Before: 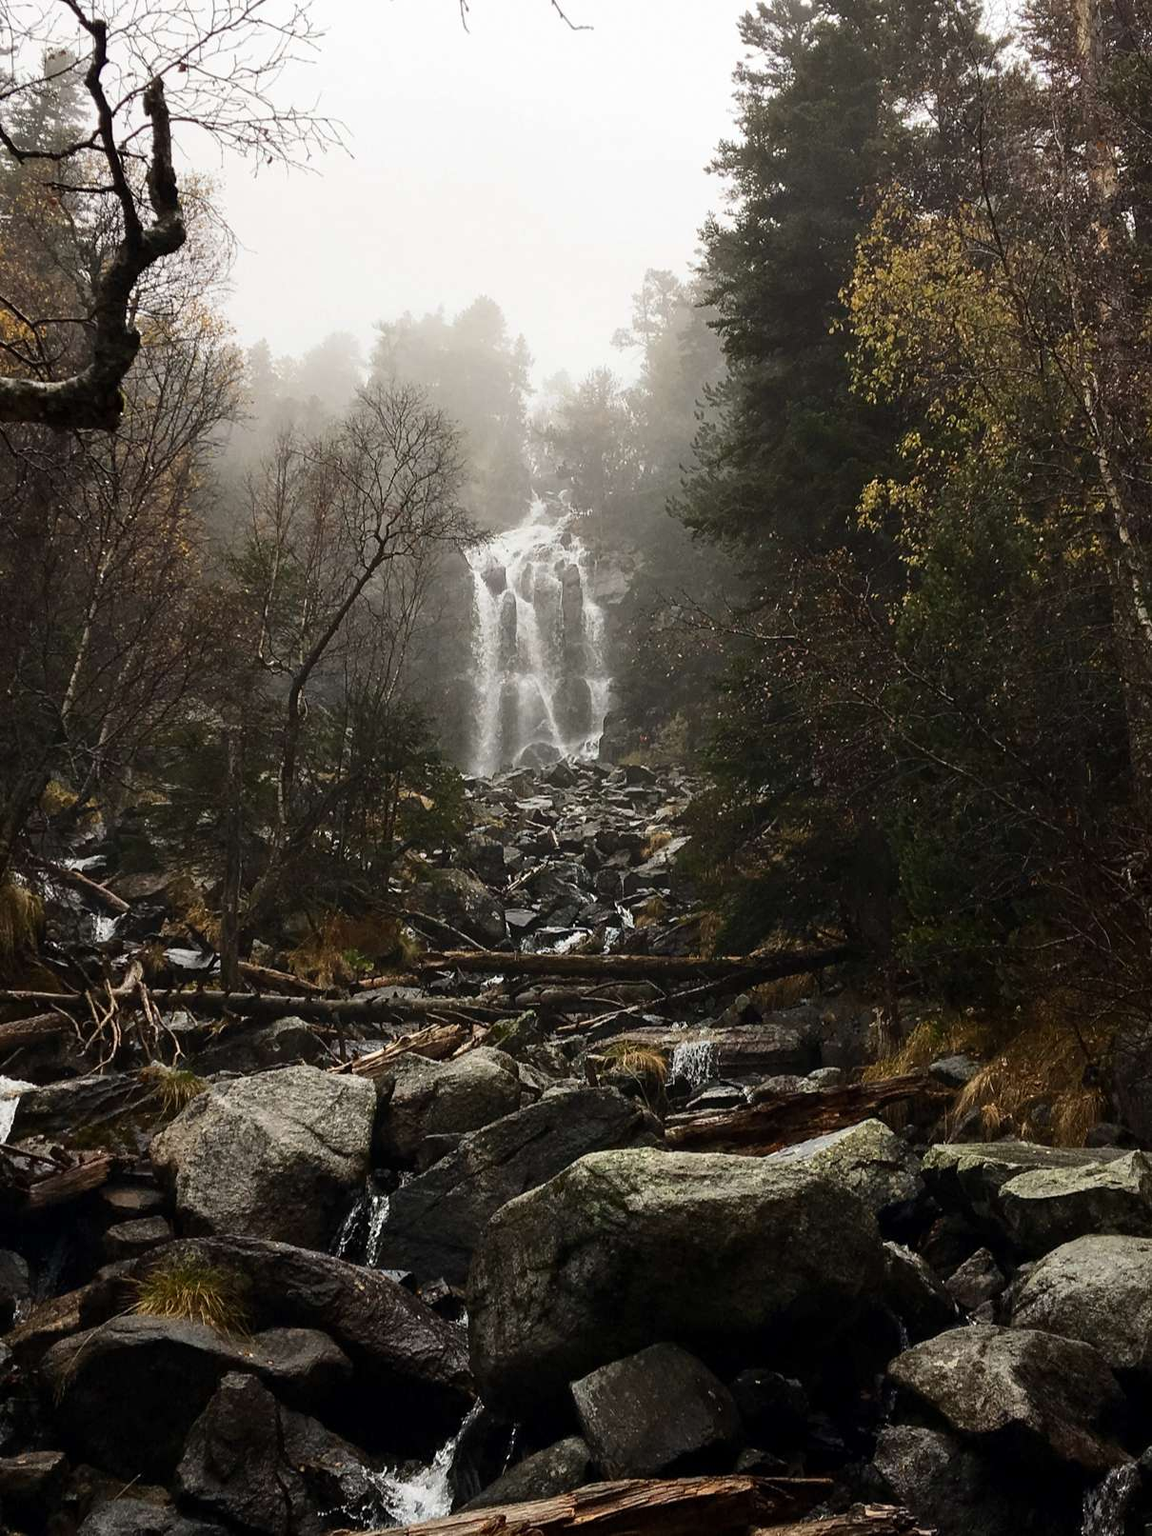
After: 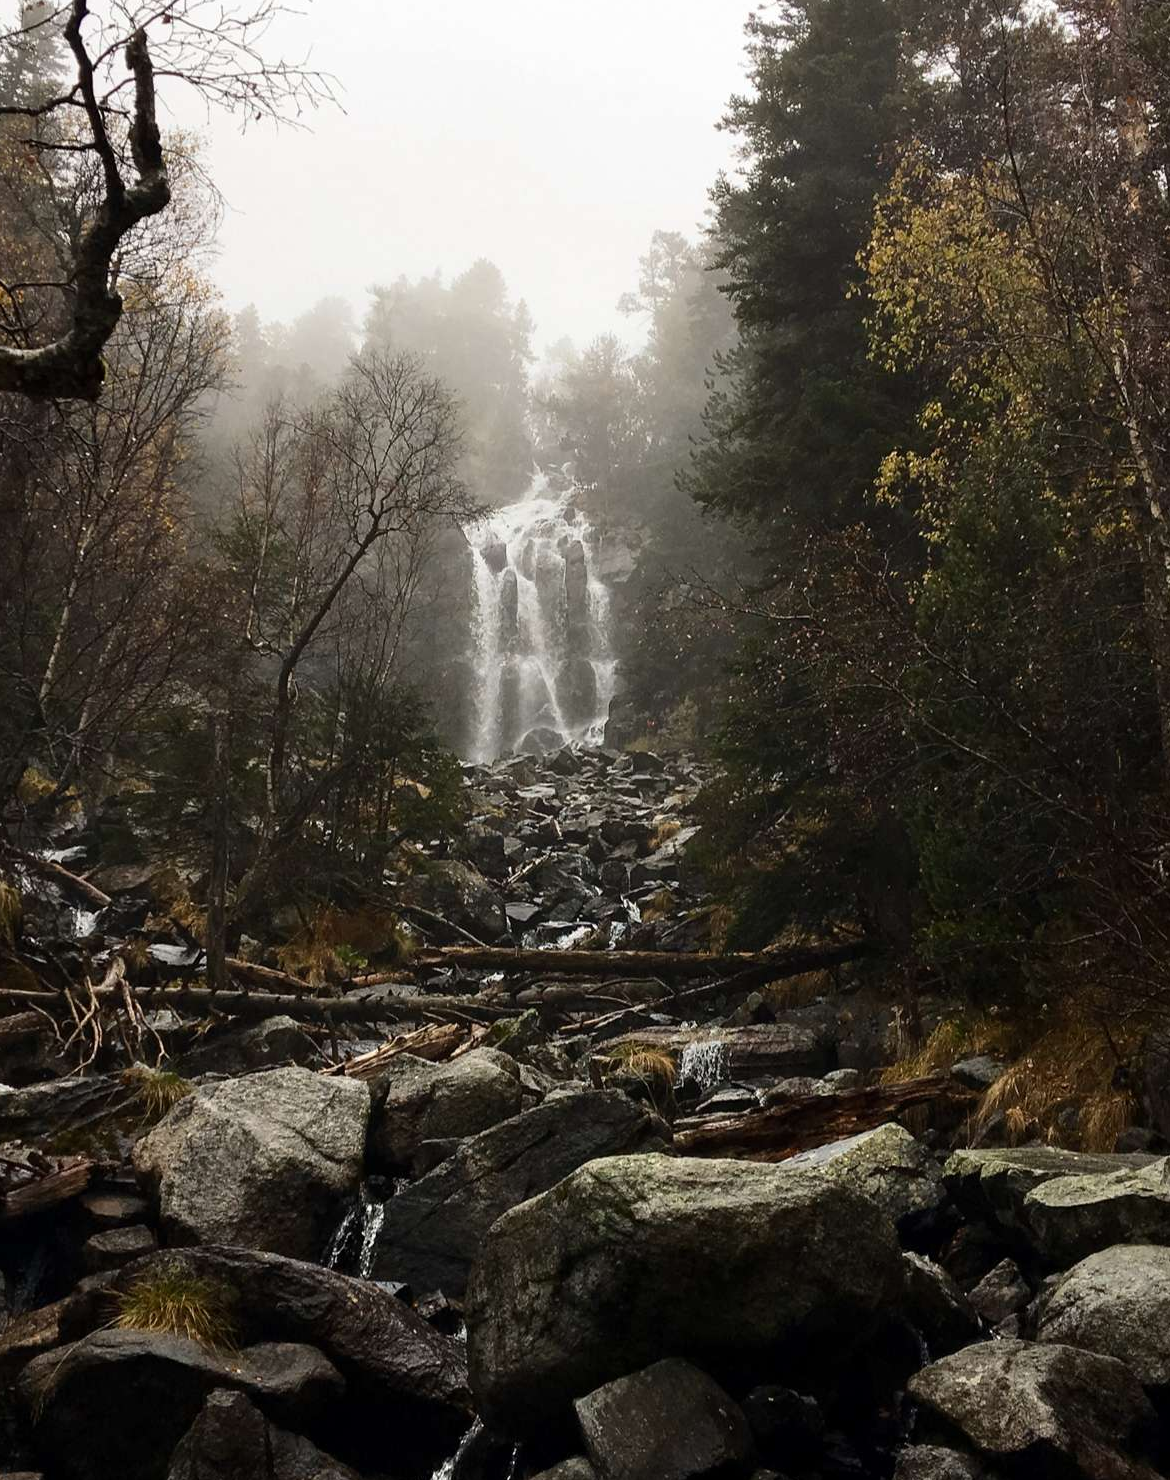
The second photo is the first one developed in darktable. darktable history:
crop: left 2.137%, top 3.235%, right 1.127%, bottom 4.987%
